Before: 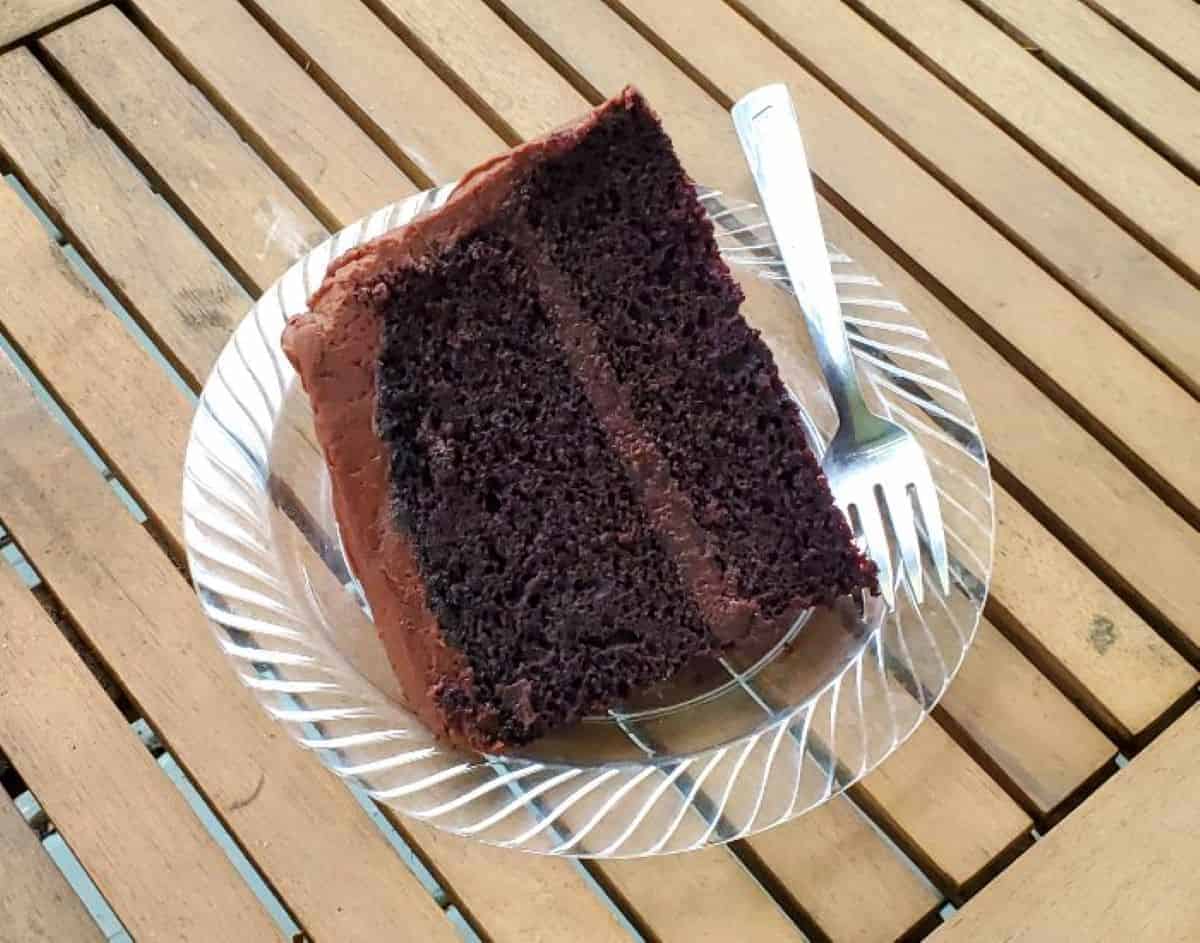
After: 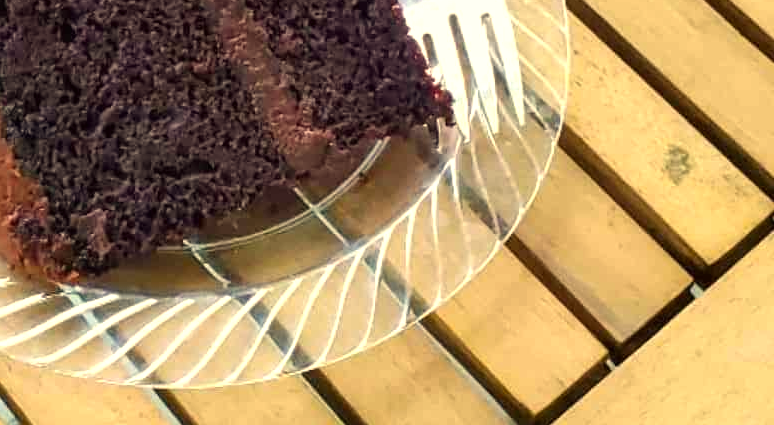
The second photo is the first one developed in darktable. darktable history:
exposure: black level correction 0, exposure 0.499 EV, compensate highlight preservation false
crop and rotate: left 35.468%, top 49.94%, bottom 4.899%
color correction: highlights a* 2.46, highlights b* 22.65
